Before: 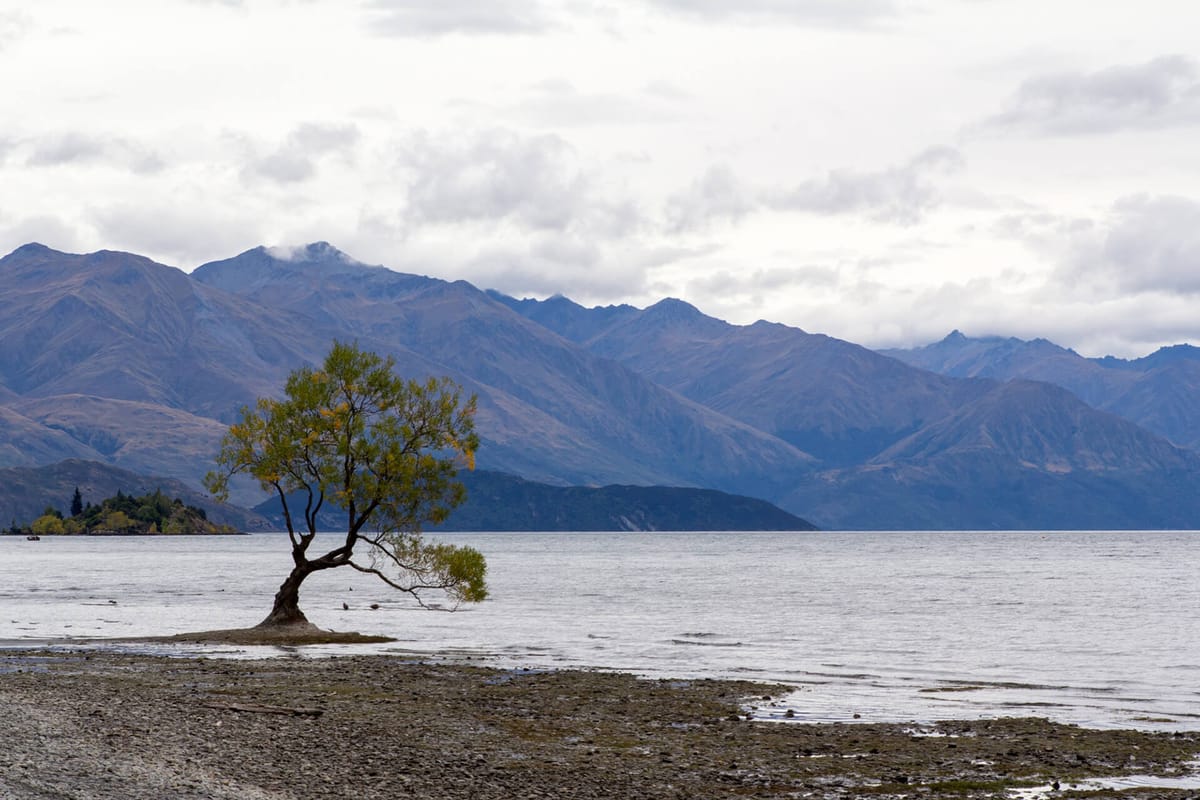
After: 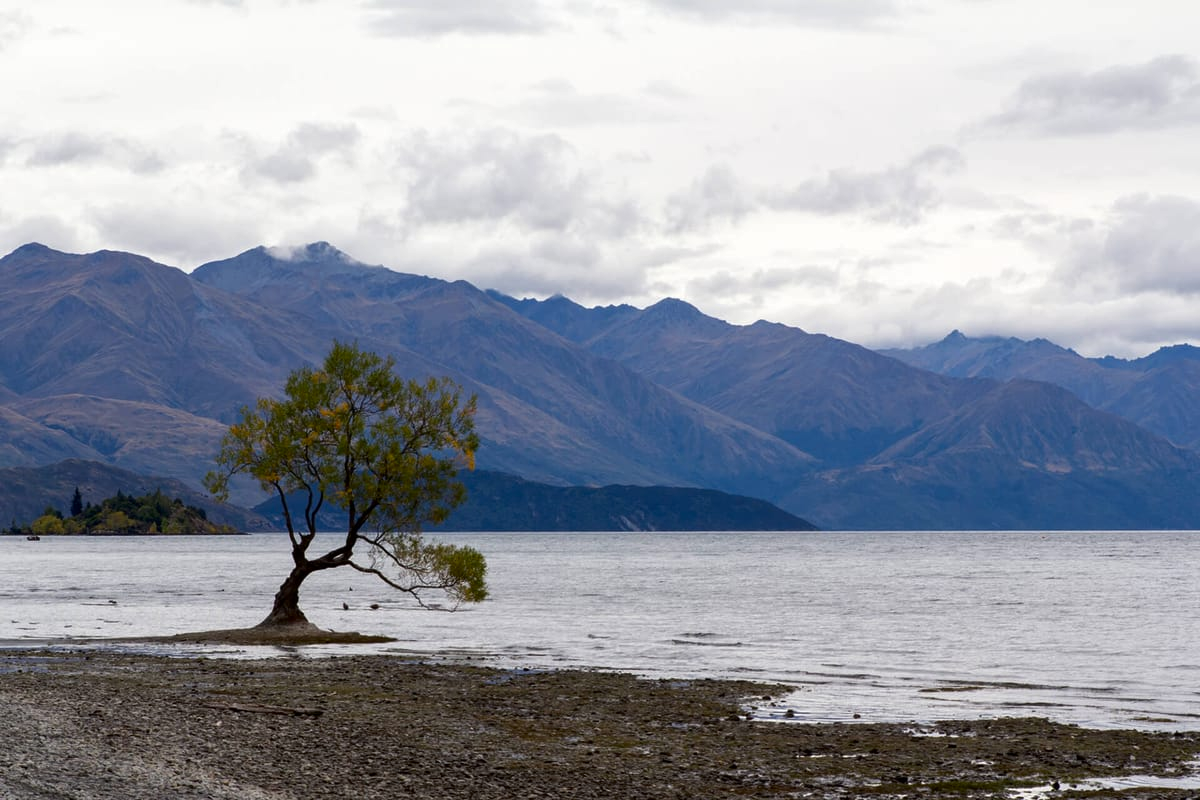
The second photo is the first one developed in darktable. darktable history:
contrast brightness saturation: brightness -0.089
